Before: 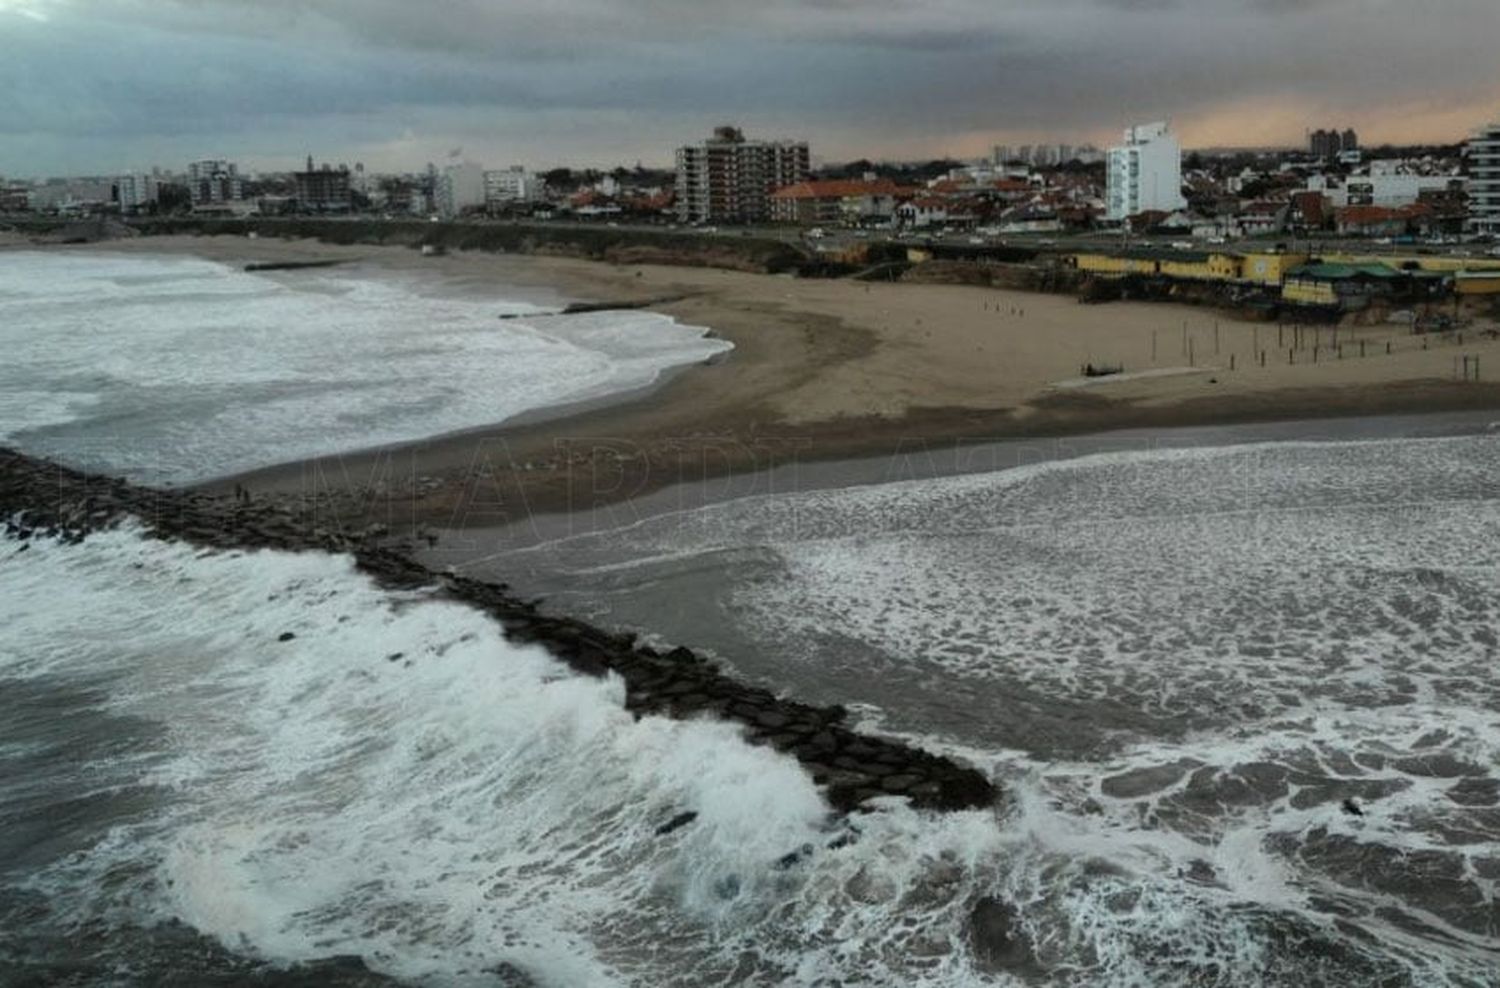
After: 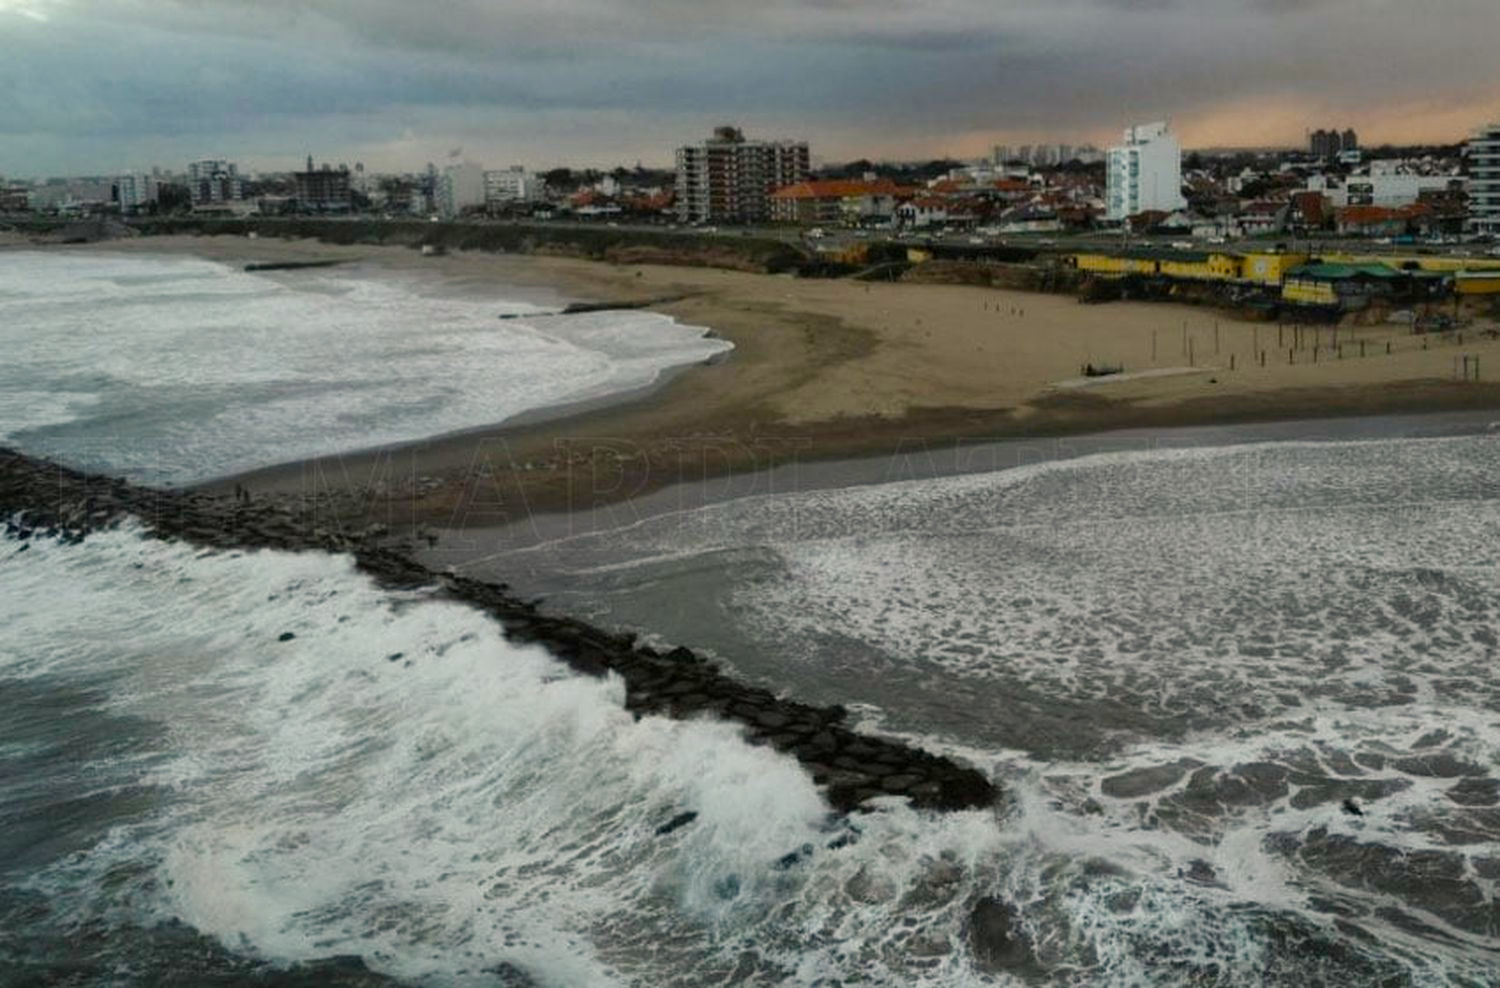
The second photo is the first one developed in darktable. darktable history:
color balance rgb: power › hue 73.11°, highlights gain › chroma 2.071%, highlights gain › hue 66.82°, perceptual saturation grading › global saturation 0.506%, perceptual saturation grading › highlights -17.686%, perceptual saturation grading › mid-tones 33.511%, perceptual saturation grading › shadows 50.595%
